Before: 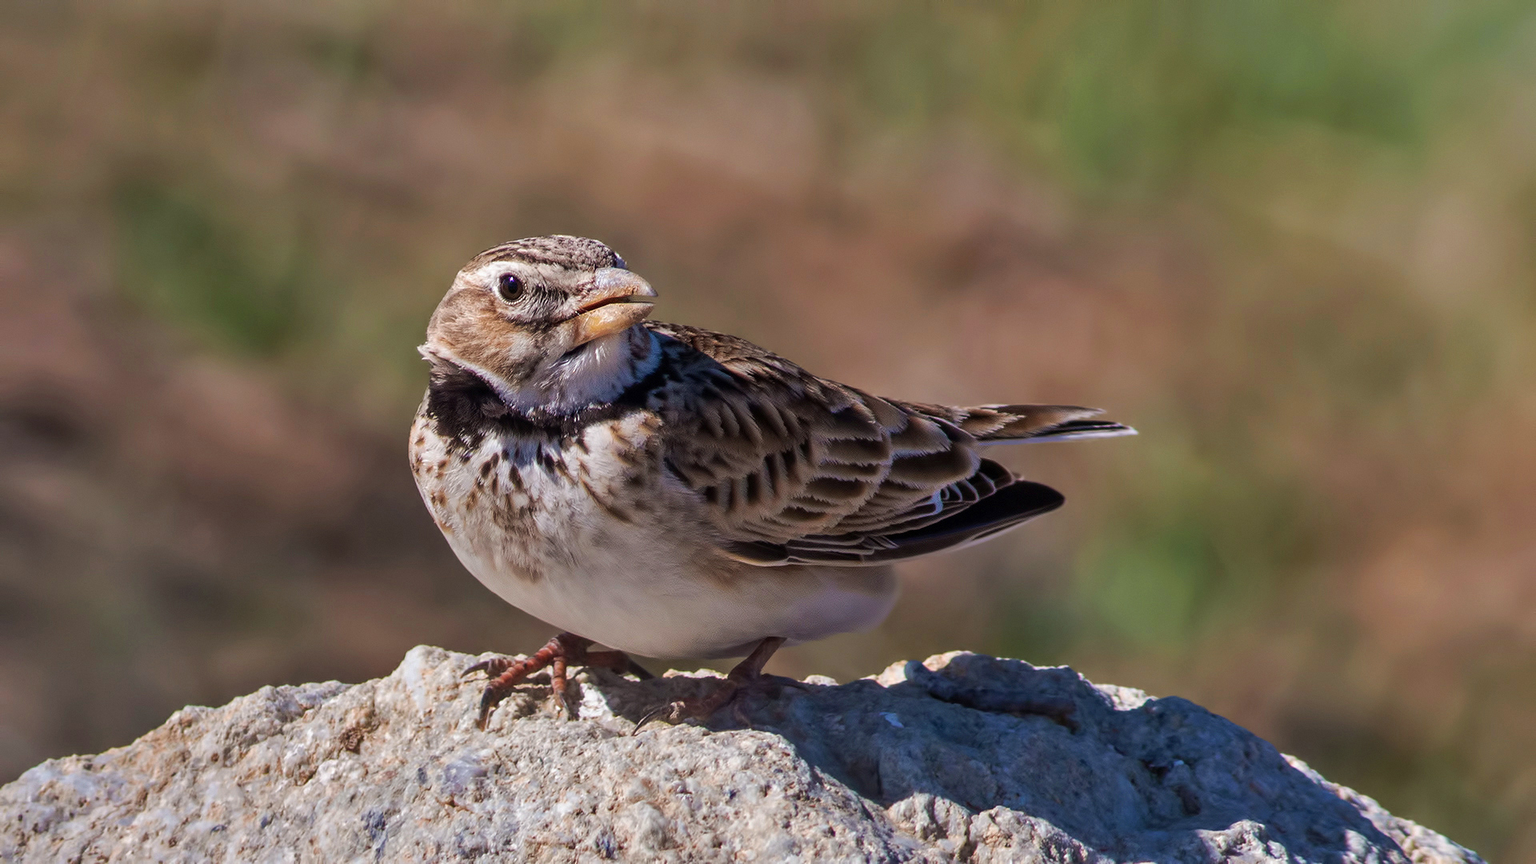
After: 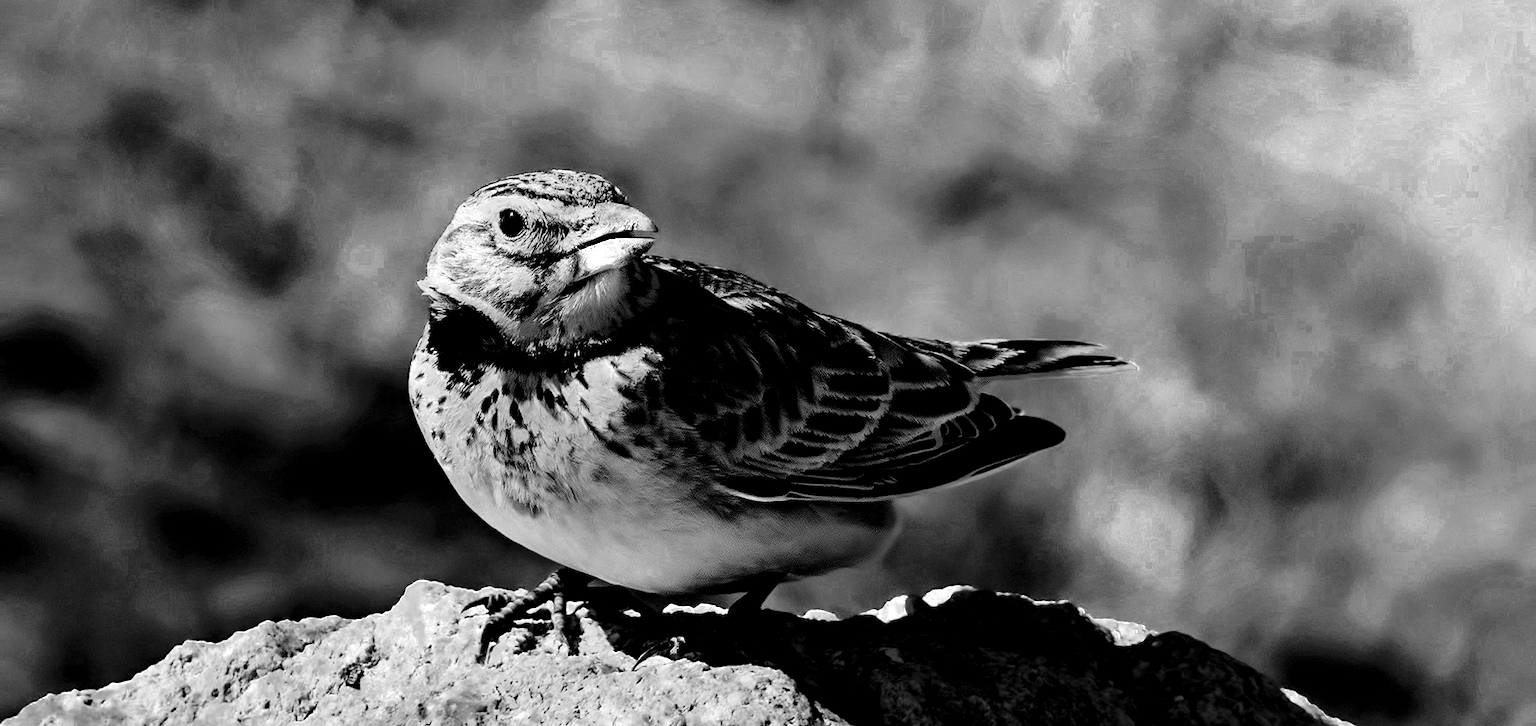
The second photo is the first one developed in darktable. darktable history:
tone equalizer: edges refinement/feathering 500, mask exposure compensation -1.57 EV, preserve details no
haze removal: compatibility mode true, adaptive false
color calibration: illuminant Planckian (black body), x 0.375, y 0.374, temperature 4113.33 K
levels: levels [0.062, 0.494, 0.925]
color zones: curves: ch0 [(0, 0.554) (0.146, 0.662) (0.293, 0.86) (0.503, 0.774) (0.637, 0.106) (0.74, 0.072) (0.866, 0.488) (0.998, 0.569)]; ch1 [(0, 0) (0.143, 0) (0.286, 0) (0.429, 0) (0.571, 0) (0.714, 0) (0.857, 0)]
crop: top 7.574%, bottom 8.269%
filmic rgb: black relative exposure -5.01 EV, white relative exposure 3.99 EV, hardness 2.91, contrast 1.298, highlights saturation mix -29.43%
tone curve: curves: ch0 [(0, 0) (0.003, 0.033) (0.011, 0.033) (0.025, 0.036) (0.044, 0.039) (0.069, 0.04) (0.1, 0.043) (0.136, 0.052) (0.177, 0.085) (0.224, 0.14) (0.277, 0.225) (0.335, 0.333) (0.399, 0.419) (0.468, 0.51) (0.543, 0.603) (0.623, 0.713) (0.709, 0.808) (0.801, 0.901) (0.898, 0.98) (1, 1)], color space Lab, independent channels, preserve colors none
